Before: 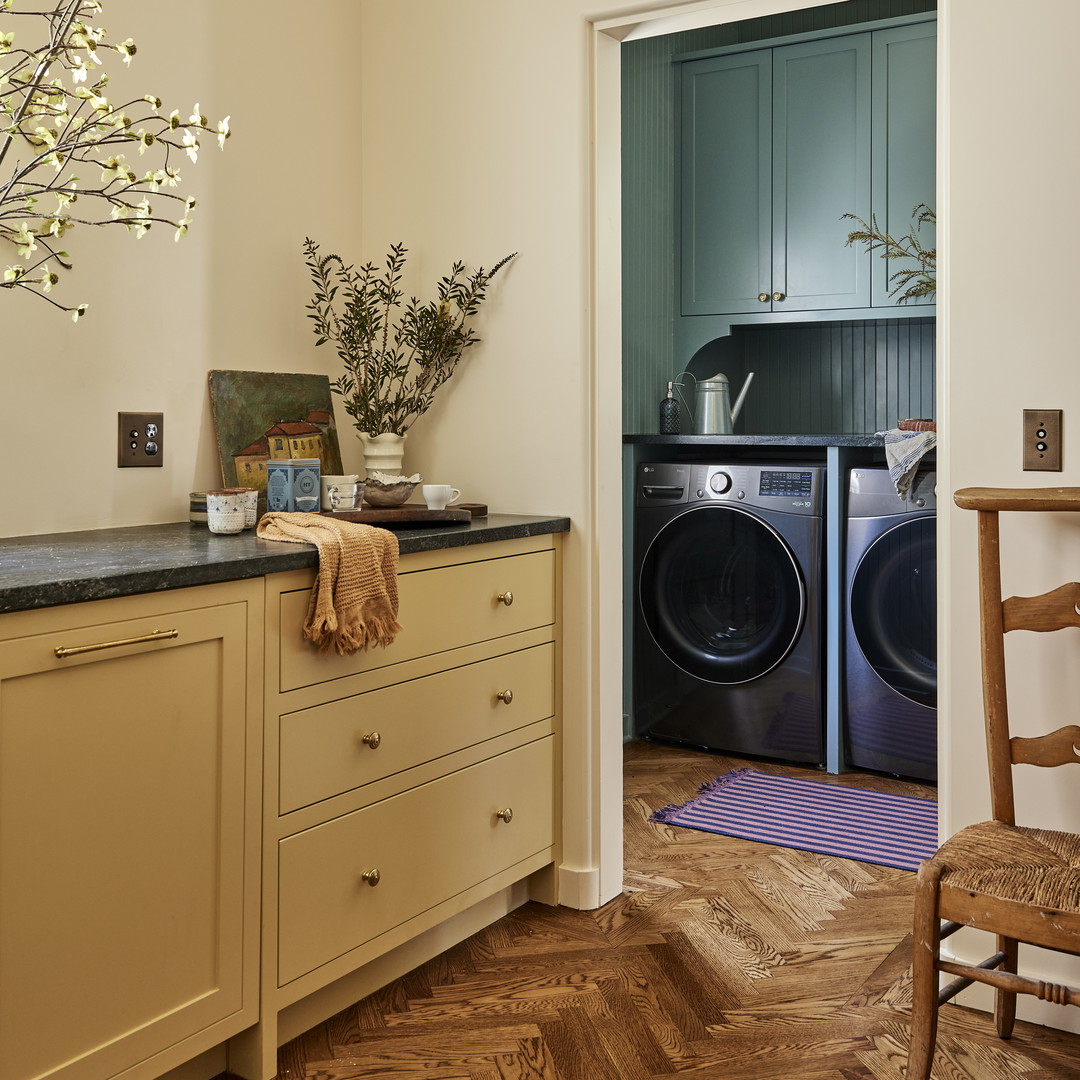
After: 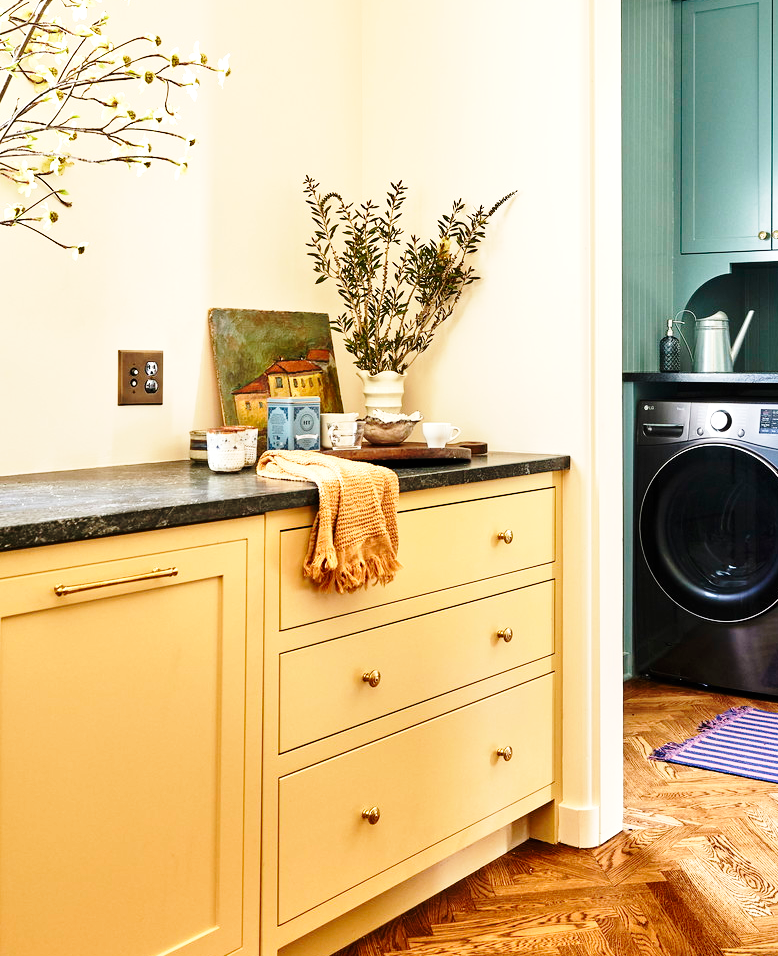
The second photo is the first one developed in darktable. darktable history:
base curve: curves: ch0 [(0, 0) (0.028, 0.03) (0.121, 0.232) (0.46, 0.748) (0.859, 0.968) (1, 1)], preserve colors none
crop: top 5.803%, right 27.889%, bottom 5.678%
exposure: black level correction 0, exposure 0.701 EV, compensate highlight preservation false
